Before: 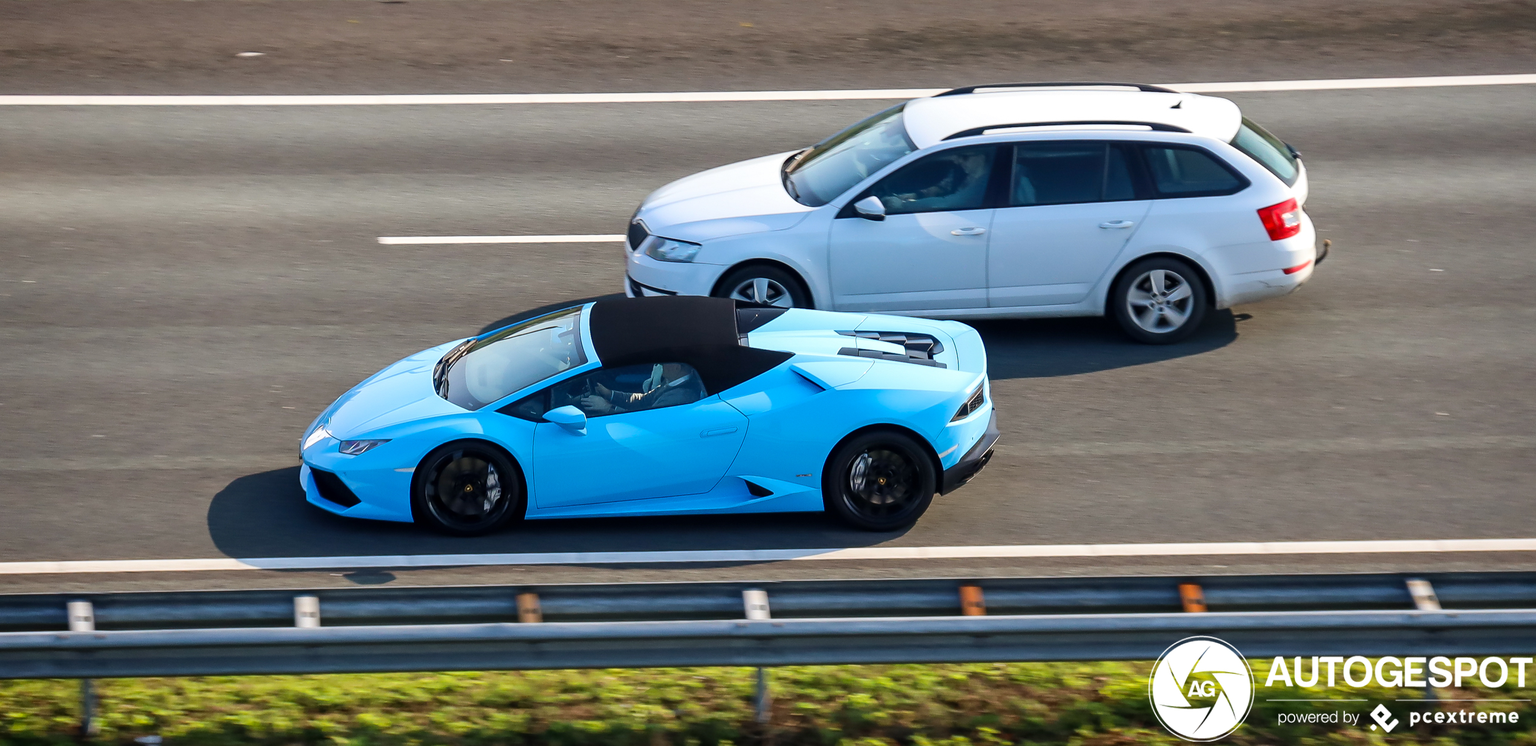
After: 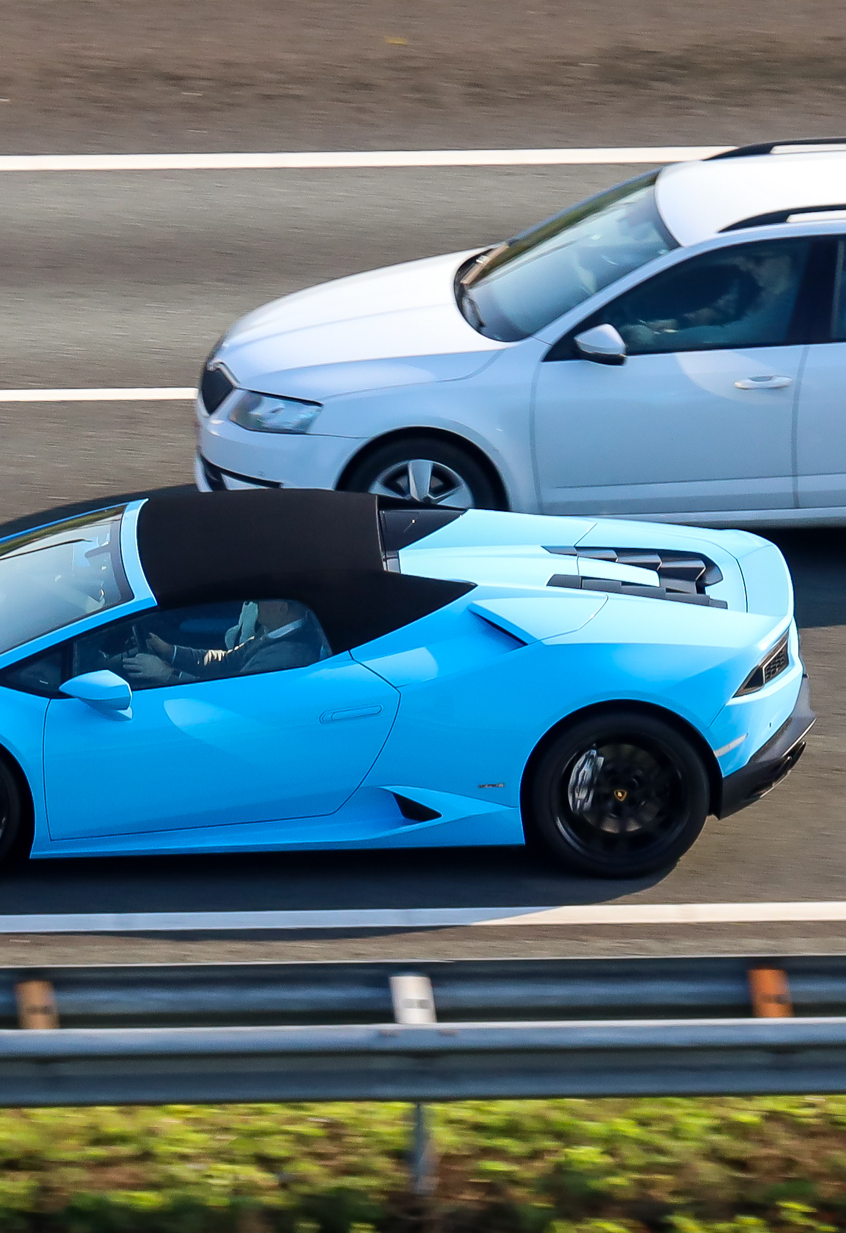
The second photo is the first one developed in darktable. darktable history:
crop: left 33.001%, right 33.669%
